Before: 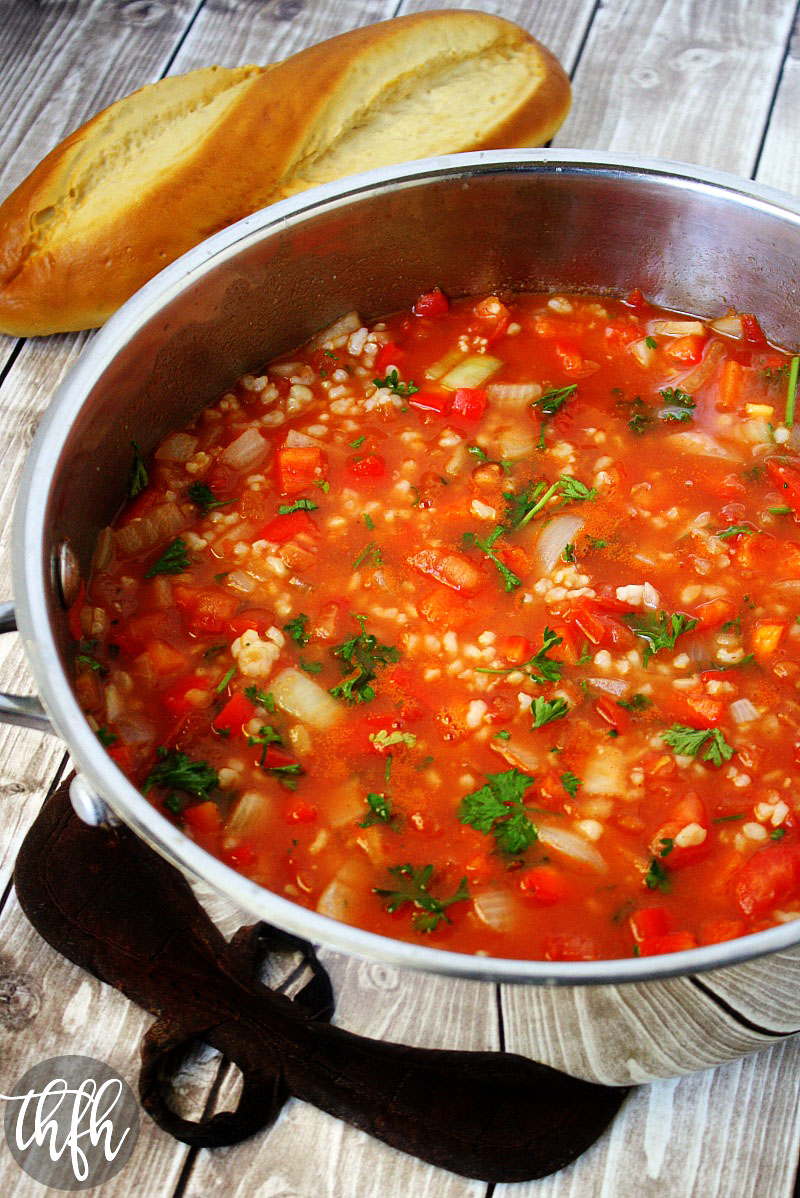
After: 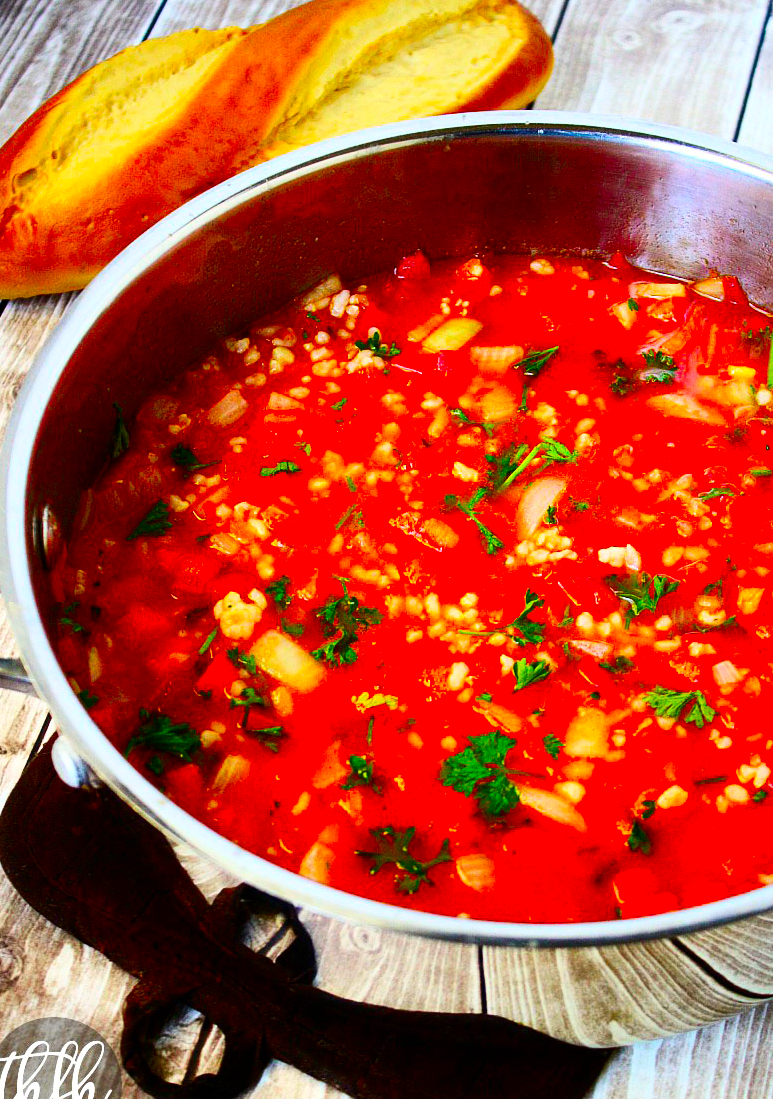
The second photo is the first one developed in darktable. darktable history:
crop: left 2.289%, top 3.254%, right 1.004%, bottom 4.942%
contrast brightness saturation: contrast 0.261, brightness 0.025, saturation 0.881
